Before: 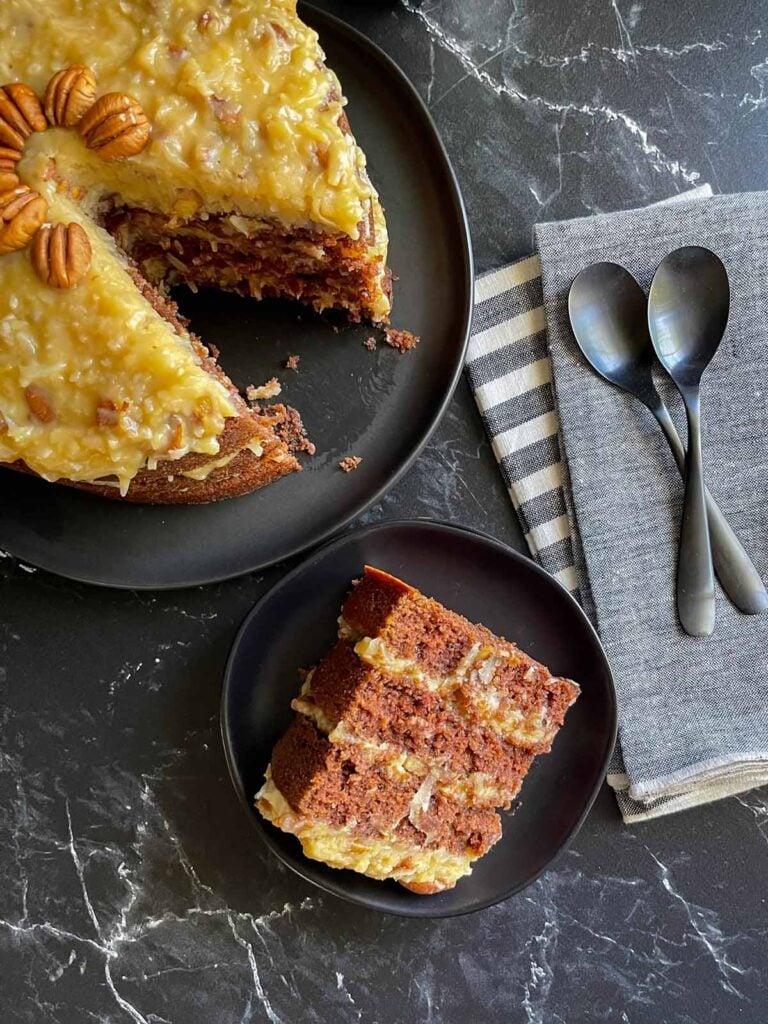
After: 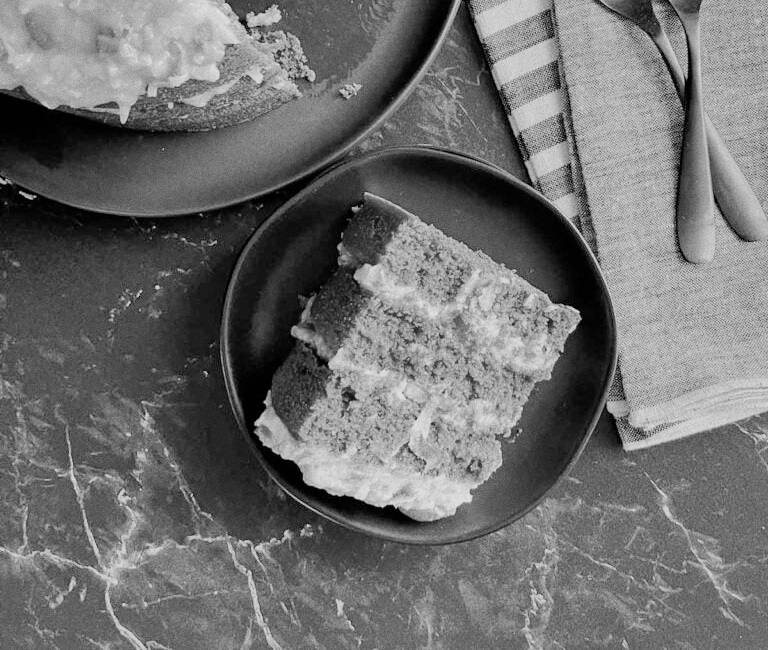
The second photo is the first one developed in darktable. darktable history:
grain: coarseness 0.09 ISO
crop and rotate: top 36.435%
exposure: black level correction 0, exposure 1.3 EV, compensate highlight preservation false
white balance: red 0.948, green 1.02, blue 1.176
shadows and highlights: on, module defaults
monochrome: on, module defaults
filmic rgb: black relative exposure -6.82 EV, white relative exposure 5.89 EV, hardness 2.71
